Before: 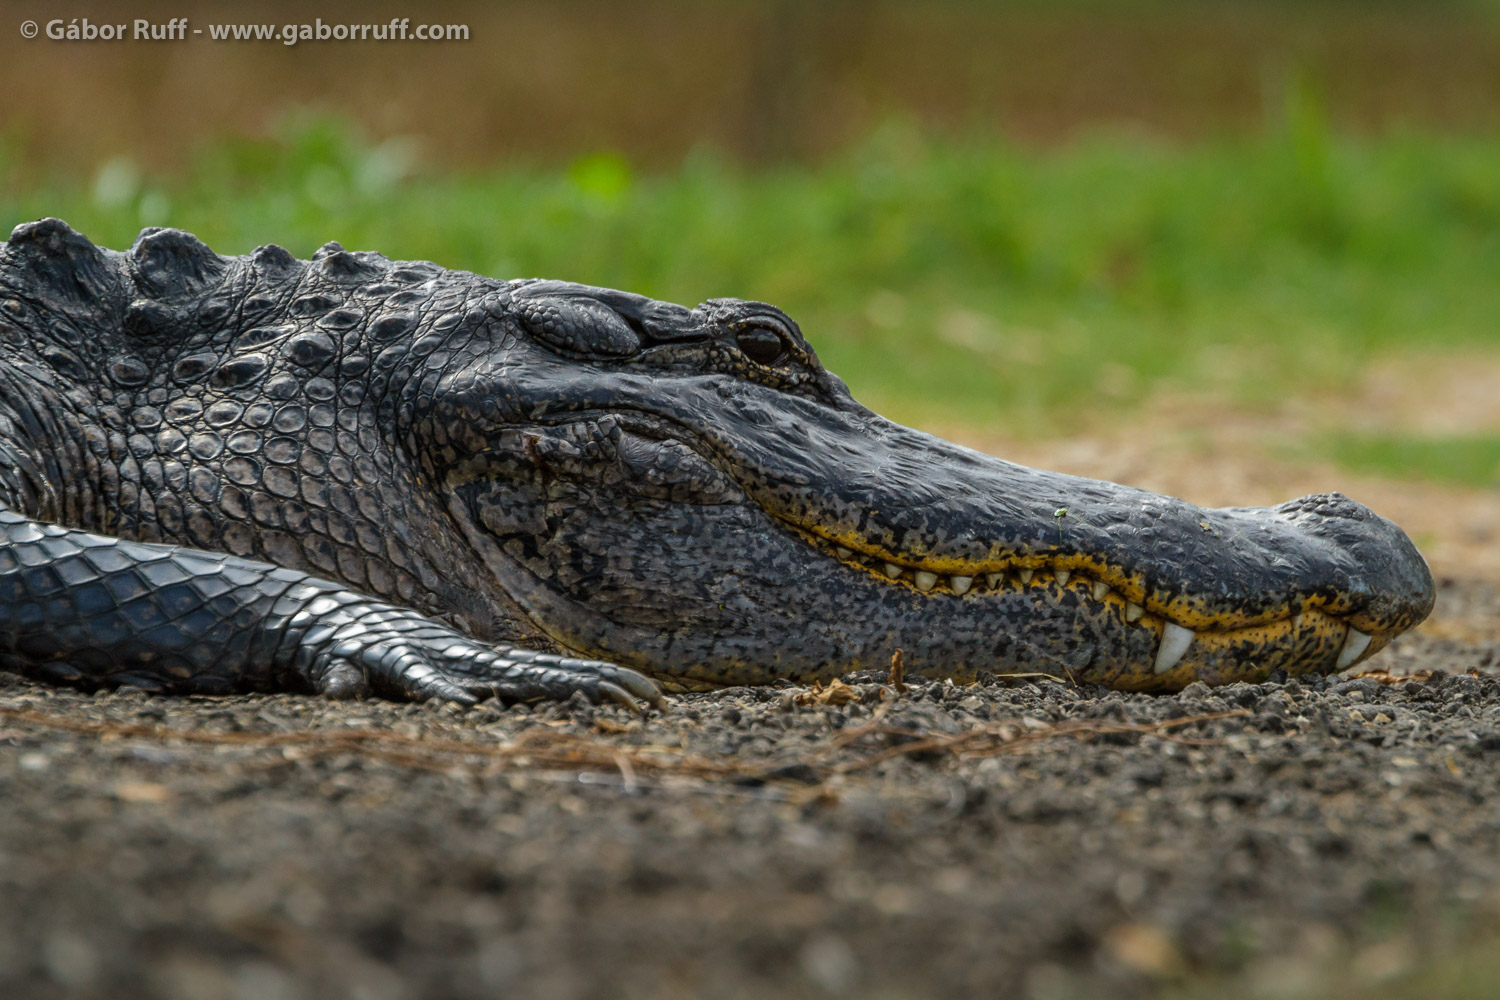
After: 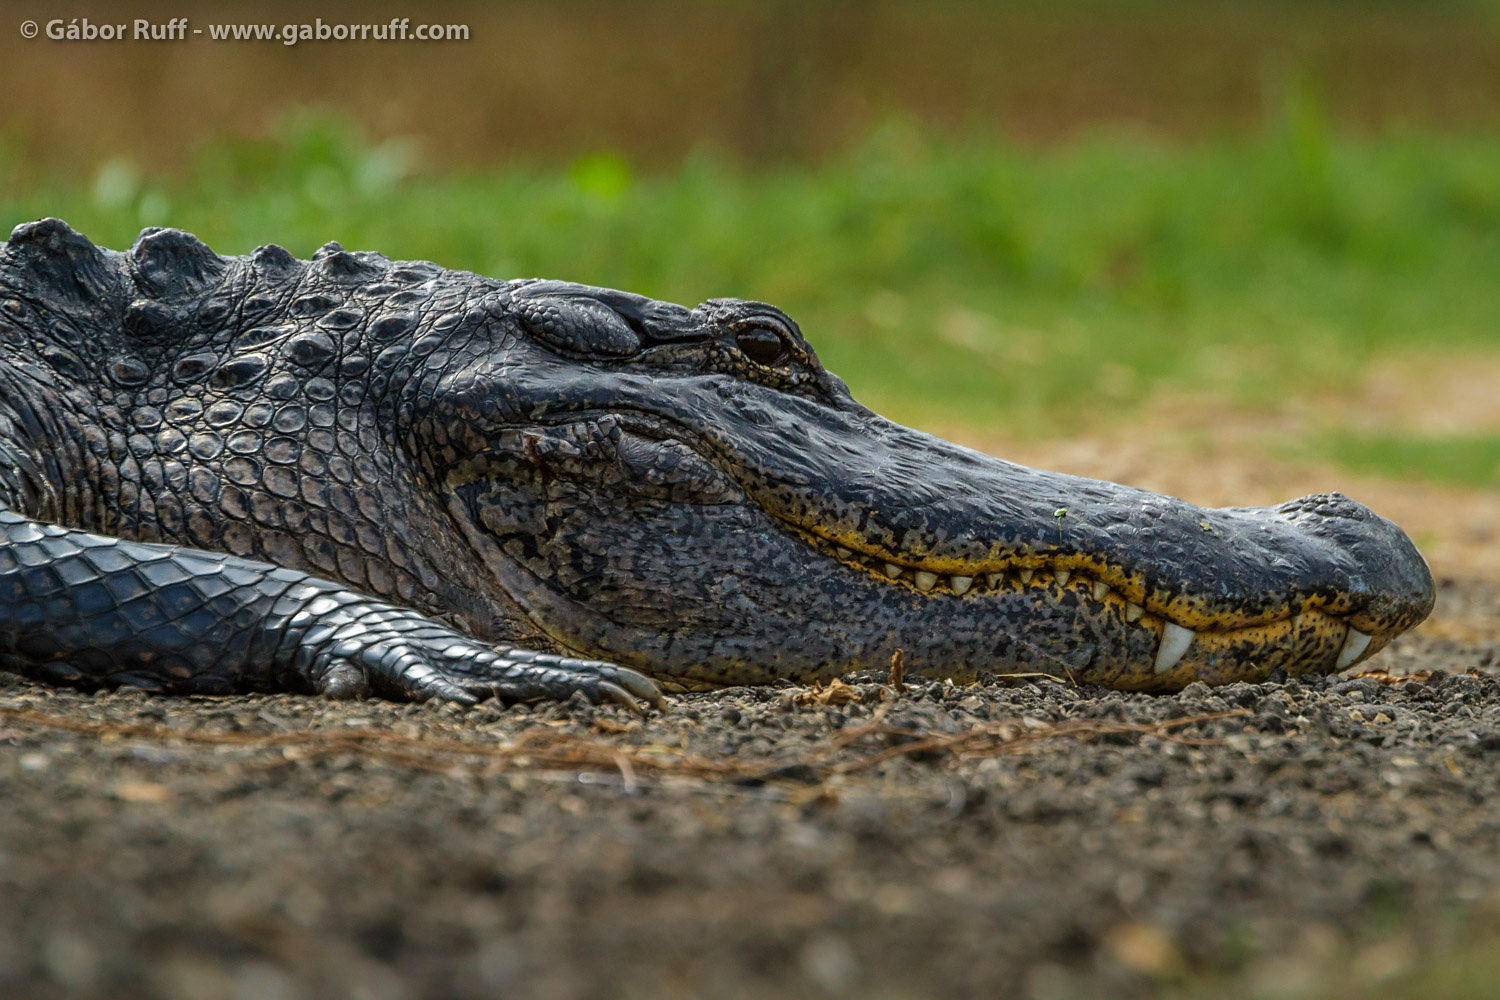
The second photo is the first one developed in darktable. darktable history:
sharpen: amount 0.2
velvia: on, module defaults
